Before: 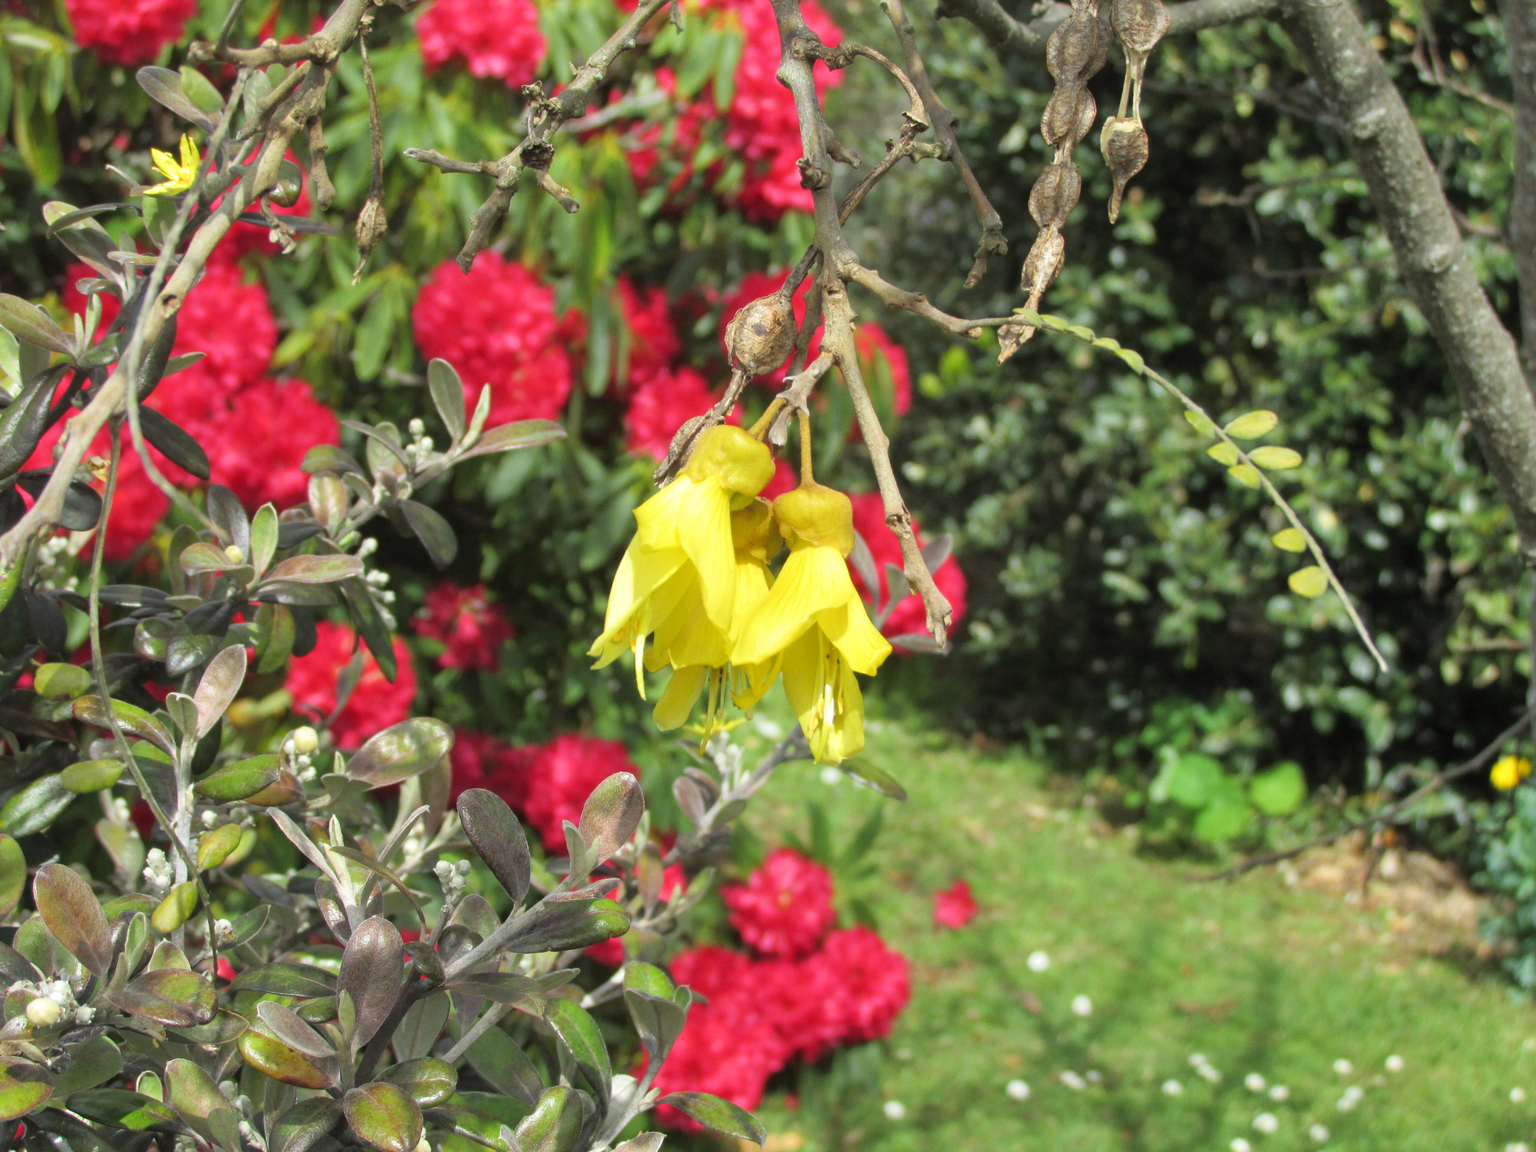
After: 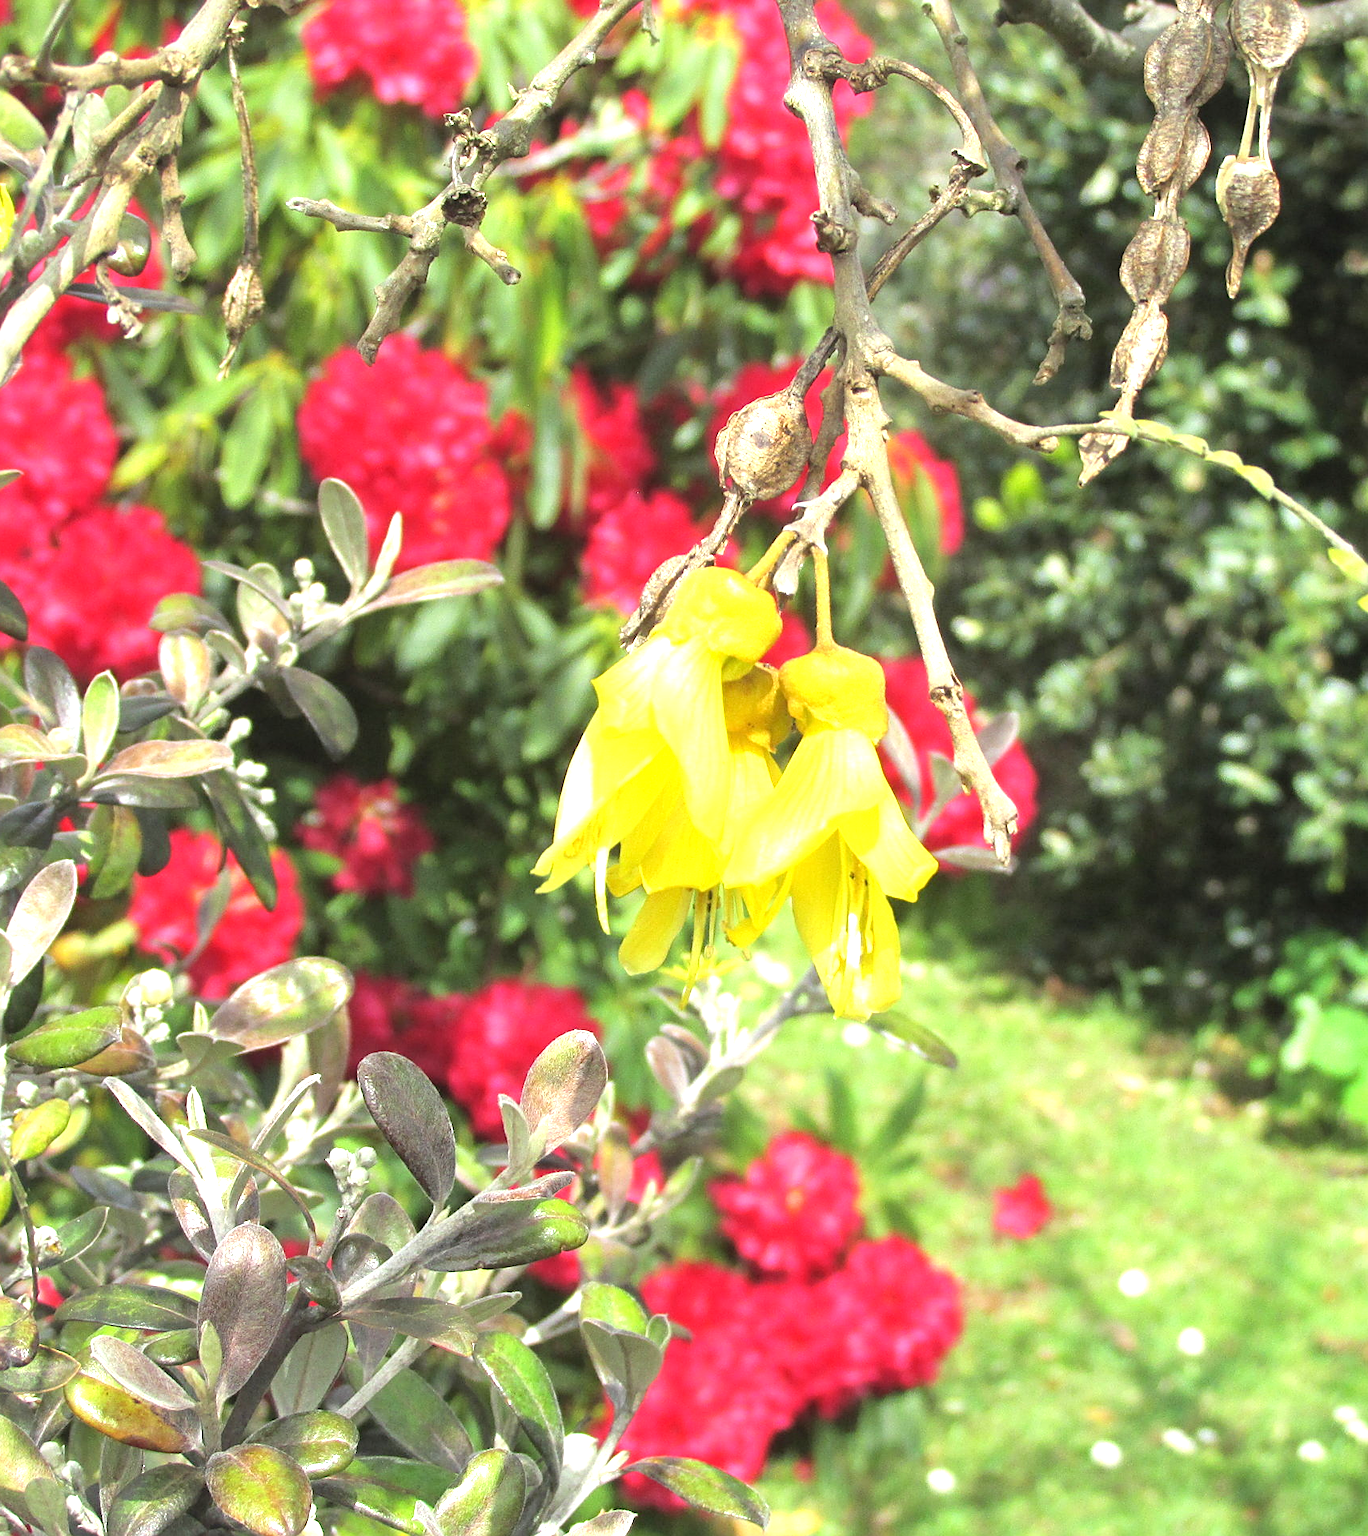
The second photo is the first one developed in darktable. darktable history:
crop and rotate: left 12.326%, right 20.842%
exposure: black level correction 0, exposure 1.097 EV, compensate highlight preservation false
sharpen: on, module defaults
color correction: highlights b* 0.007
color zones: curves: ch0 [(0.068, 0.464) (0.25, 0.5) (0.48, 0.508) (0.75, 0.536) (0.886, 0.476) (0.967, 0.456)]; ch1 [(0.066, 0.456) (0.25, 0.5) (0.616, 0.508) (0.746, 0.56) (0.934, 0.444)]
